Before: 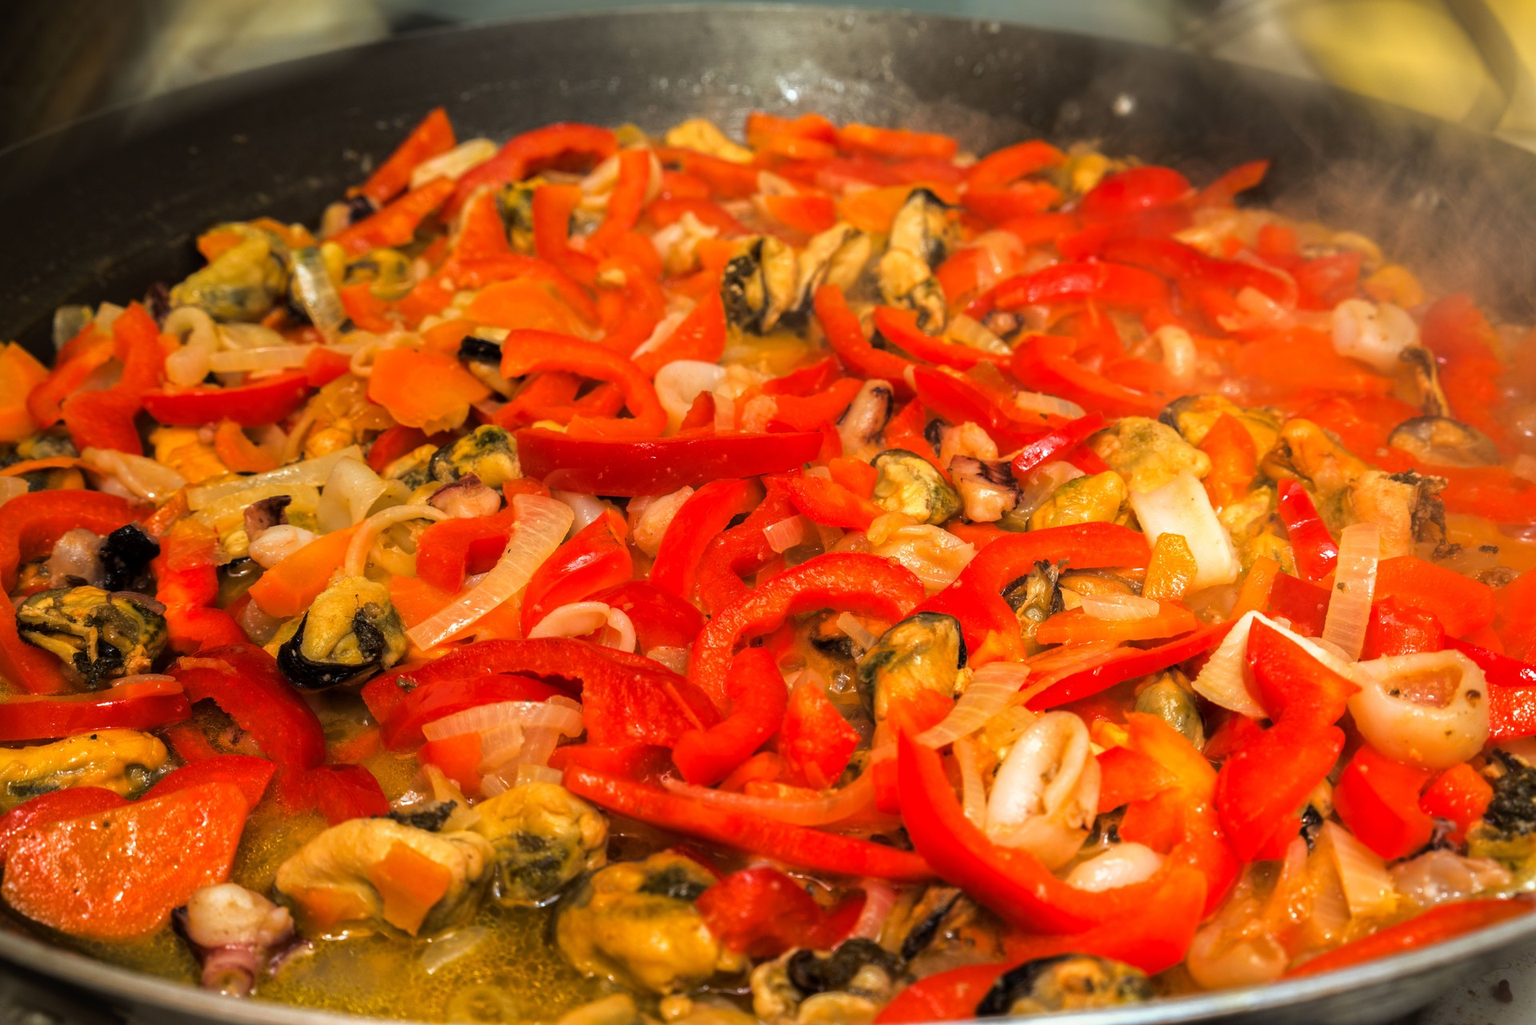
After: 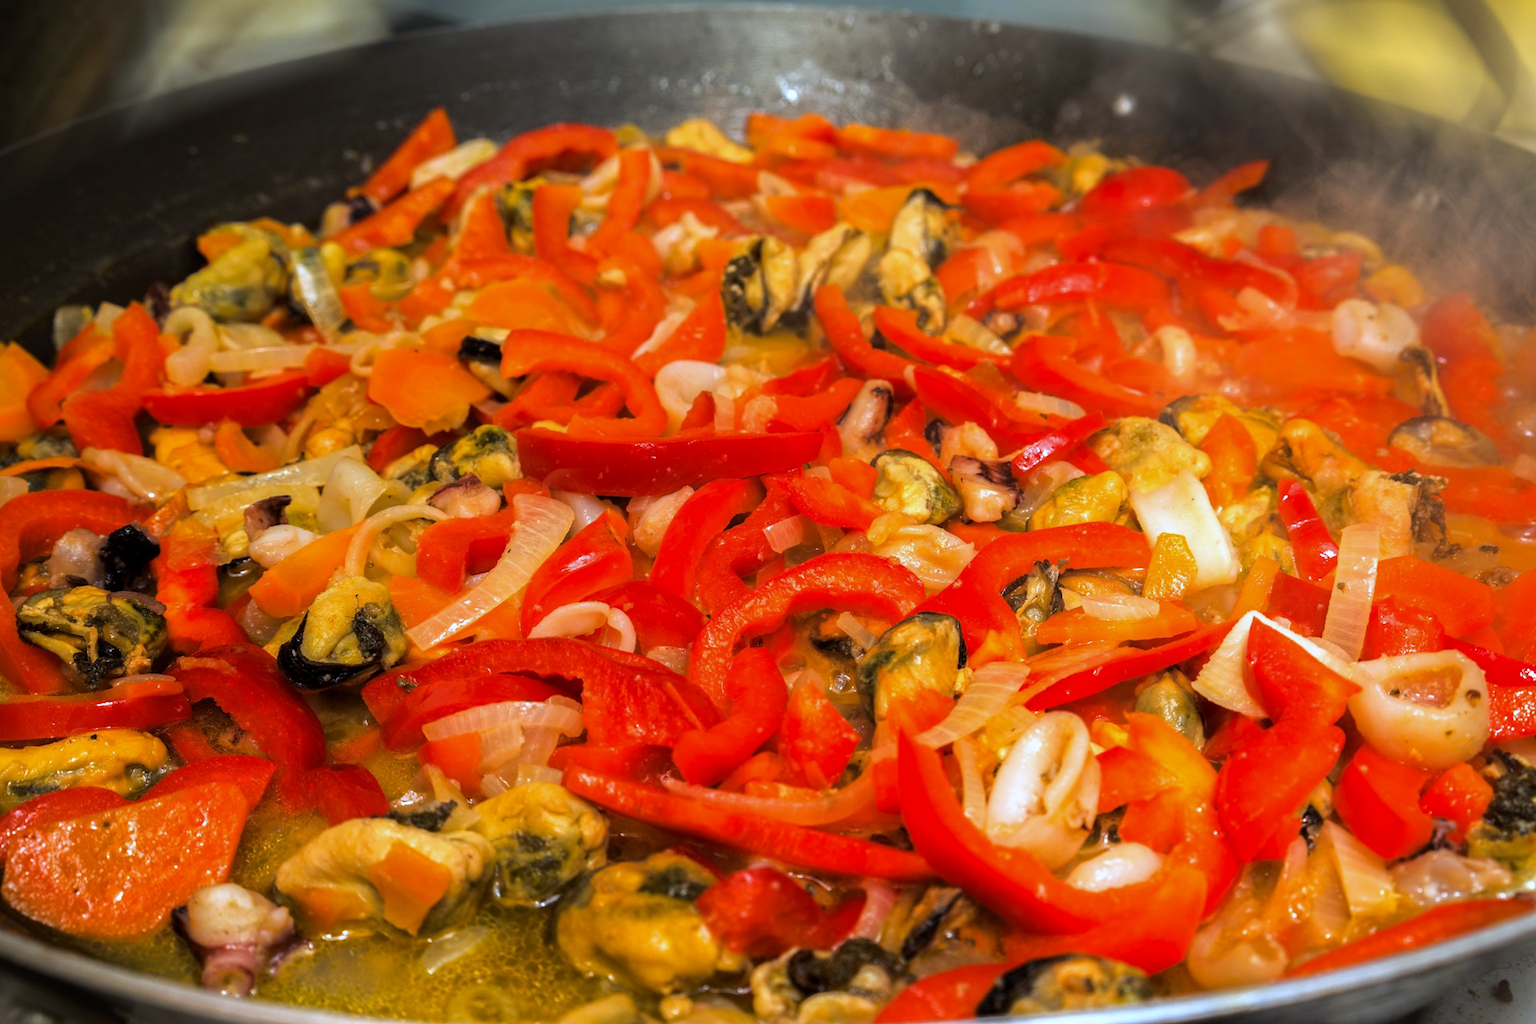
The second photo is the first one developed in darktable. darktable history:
exposure: black level correction 0.001, compensate highlight preservation false
white balance: red 0.948, green 1.02, blue 1.176
